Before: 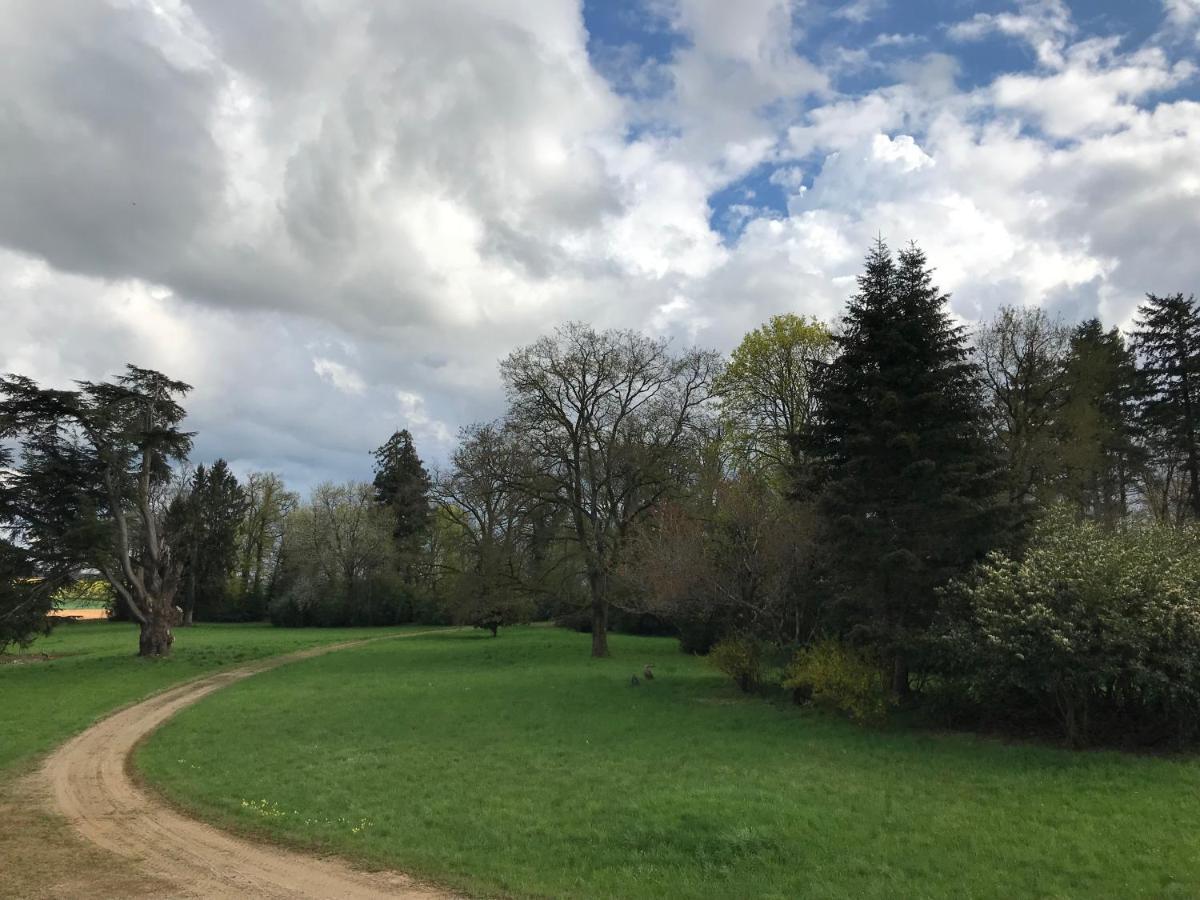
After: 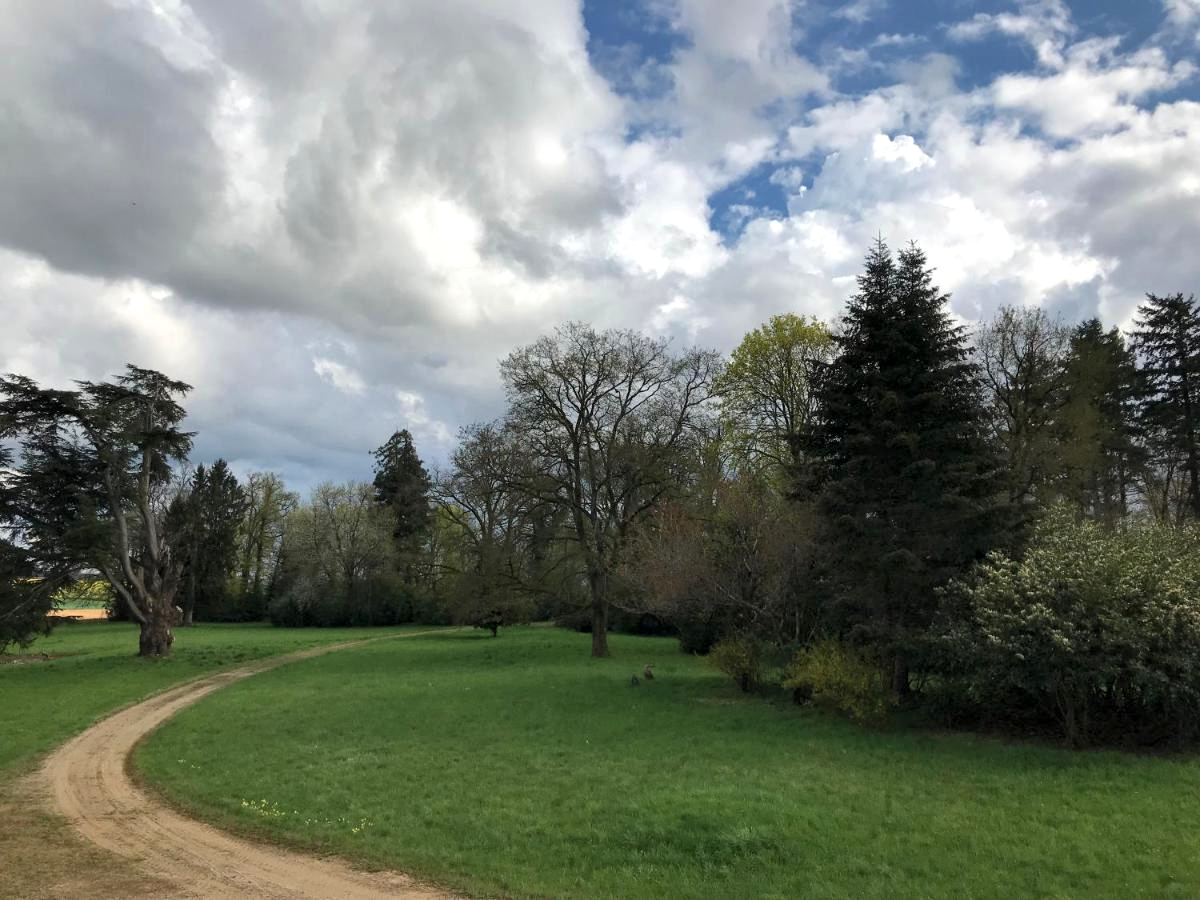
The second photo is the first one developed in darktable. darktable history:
velvia: strength 15% | blend: blend mode lighten, opacity 100%; mask: uniform (no mask)
contrast brightness saturation: saturation -0.05
local contrast: mode bilateral grid, contrast 20, coarseness 50, detail 120%, midtone range 0.2
levels: mode automatic, black 0.023%, white 99.97%, levels [0.062, 0.494, 0.925]
